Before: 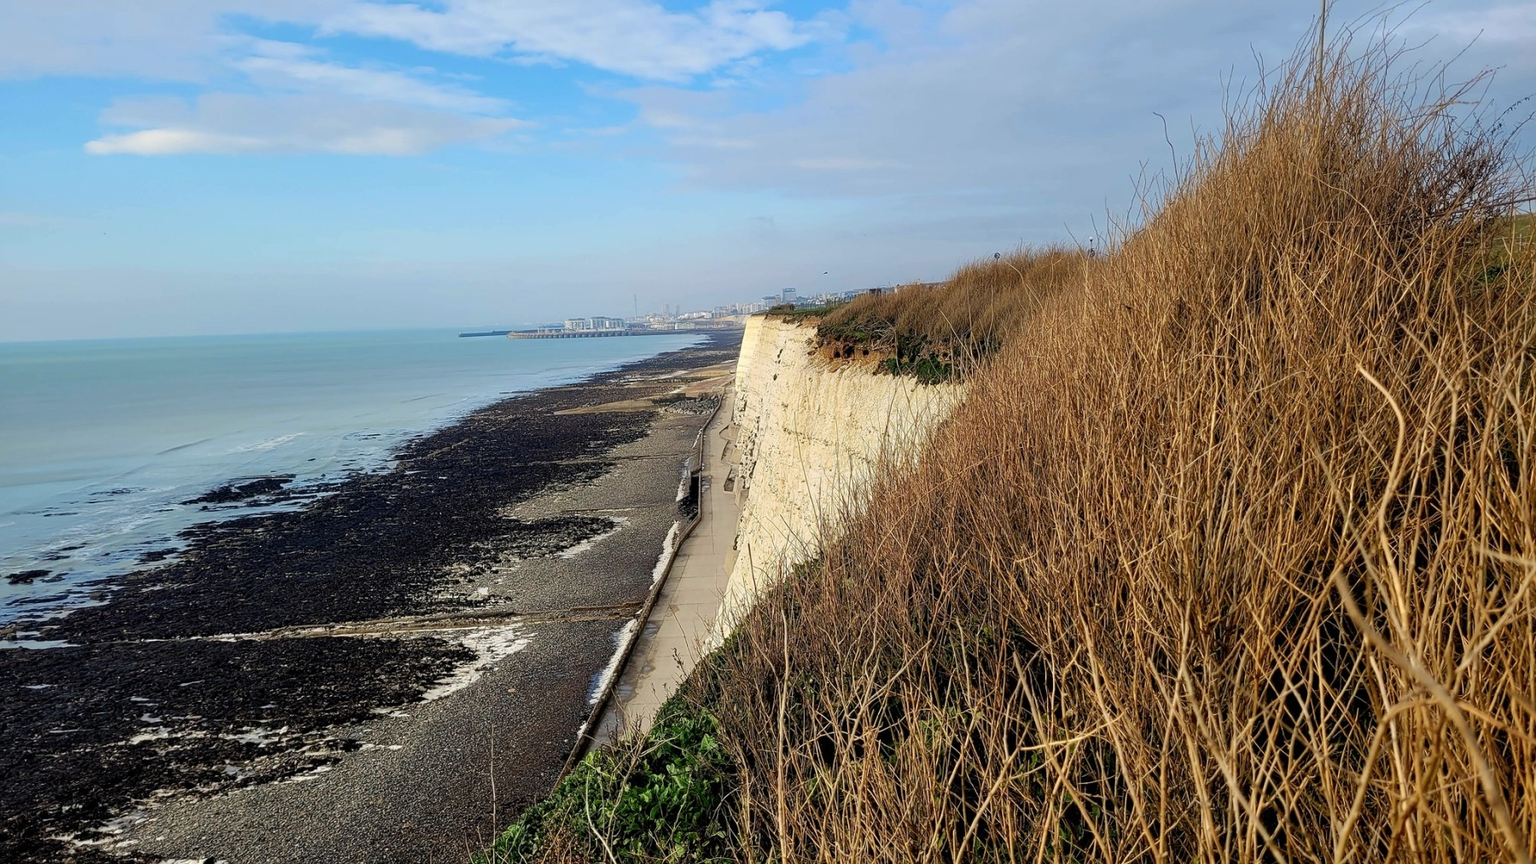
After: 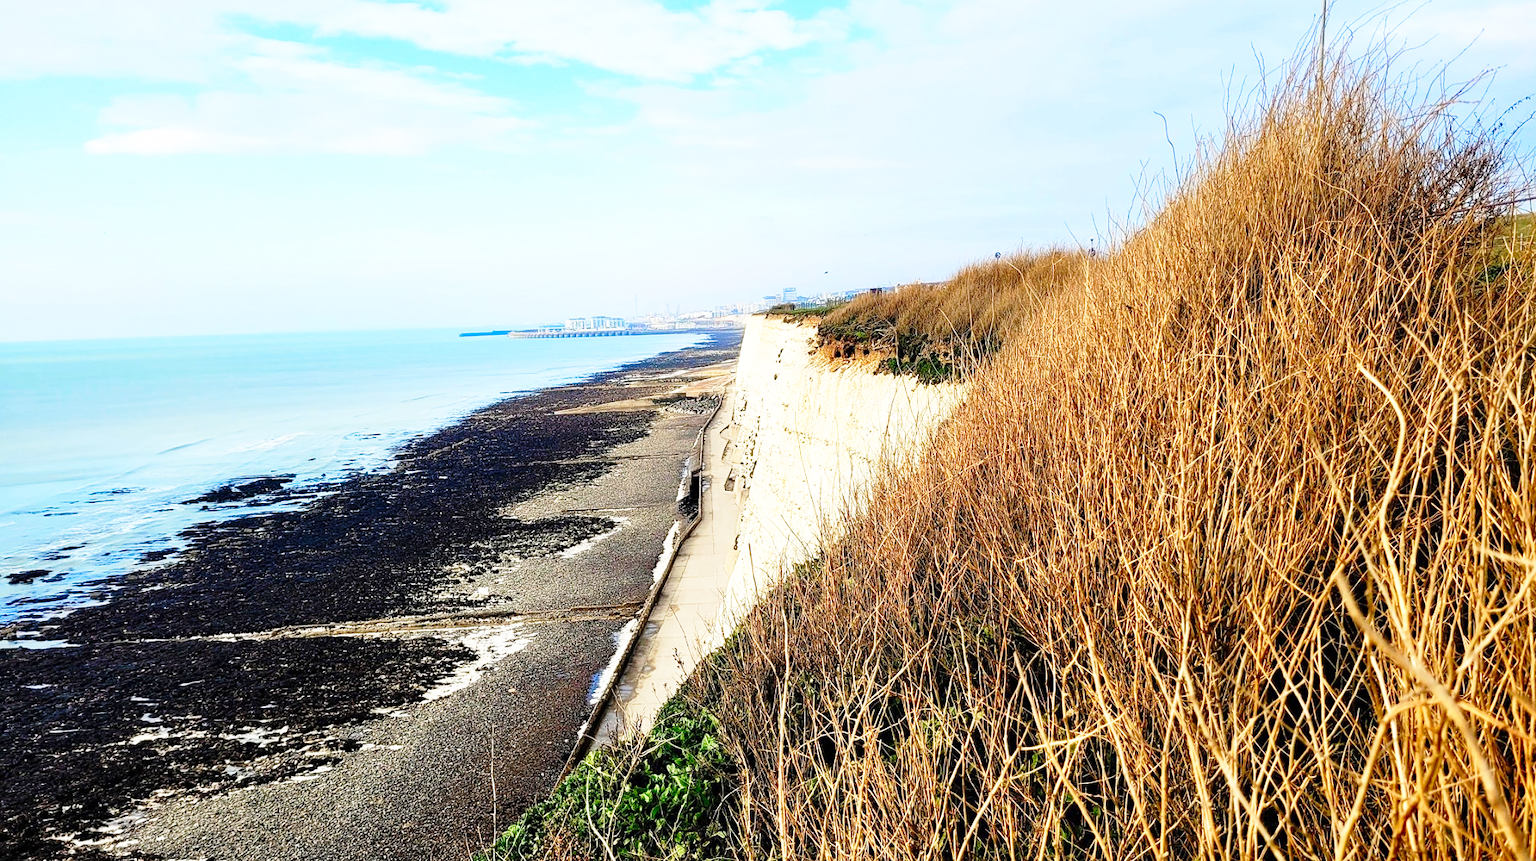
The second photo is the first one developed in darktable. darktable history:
color zones: curves: ch1 [(0.25, 0.5) (0.747, 0.71)], mix 24.4%, process mode strong
crop: top 0.159%, bottom 0.184%
base curve: curves: ch0 [(0, 0) (0.026, 0.03) (0.109, 0.232) (0.351, 0.748) (0.669, 0.968) (1, 1)], preserve colors none
exposure: exposure 0.237 EV, compensate exposure bias true, compensate highlight preservation false
